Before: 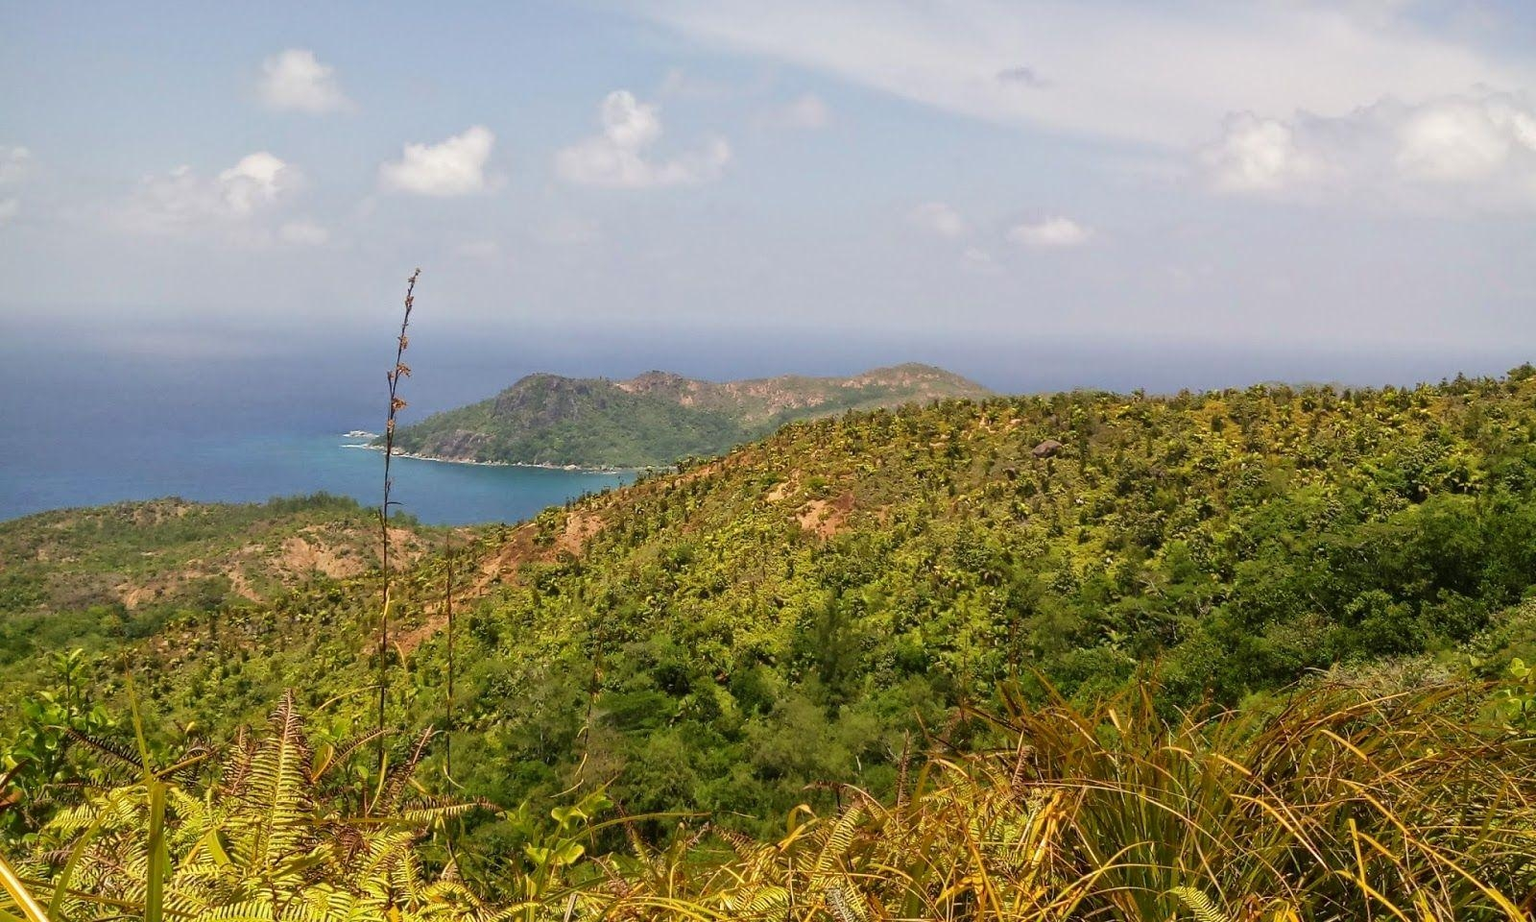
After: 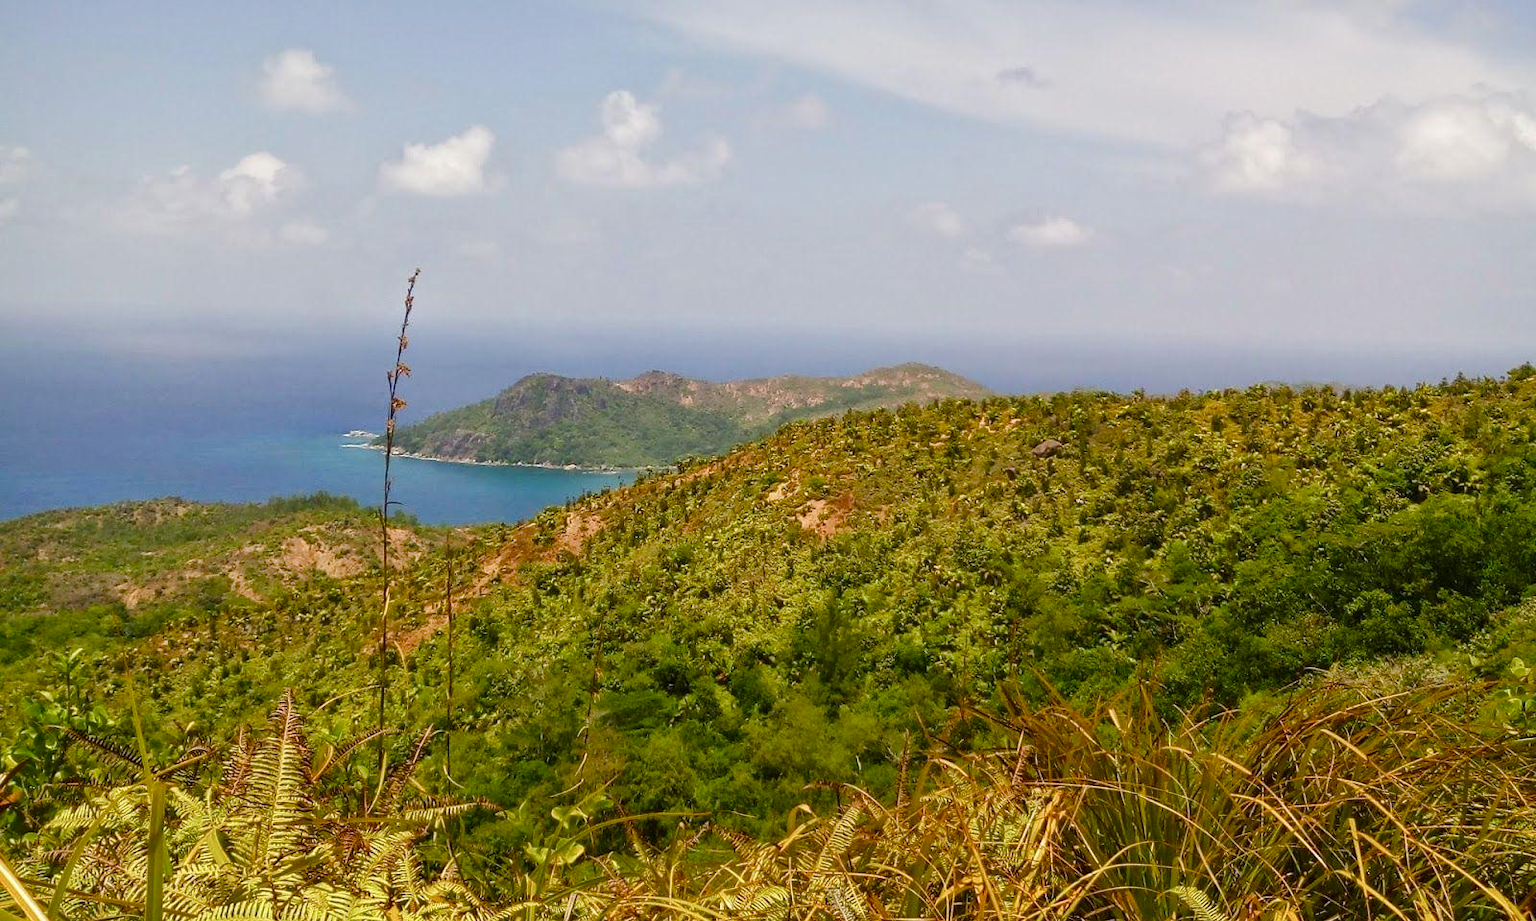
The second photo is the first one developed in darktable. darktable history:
tone equalizer: on, module defaults
color balance rgb: perceptual saturation grading › global saturation 0.408%, perceptual saturation grading › highlights -17.065%, perceptual saturation grading › mid-tones 33.081%, perceptual saturation grading › shadows 50.412%
